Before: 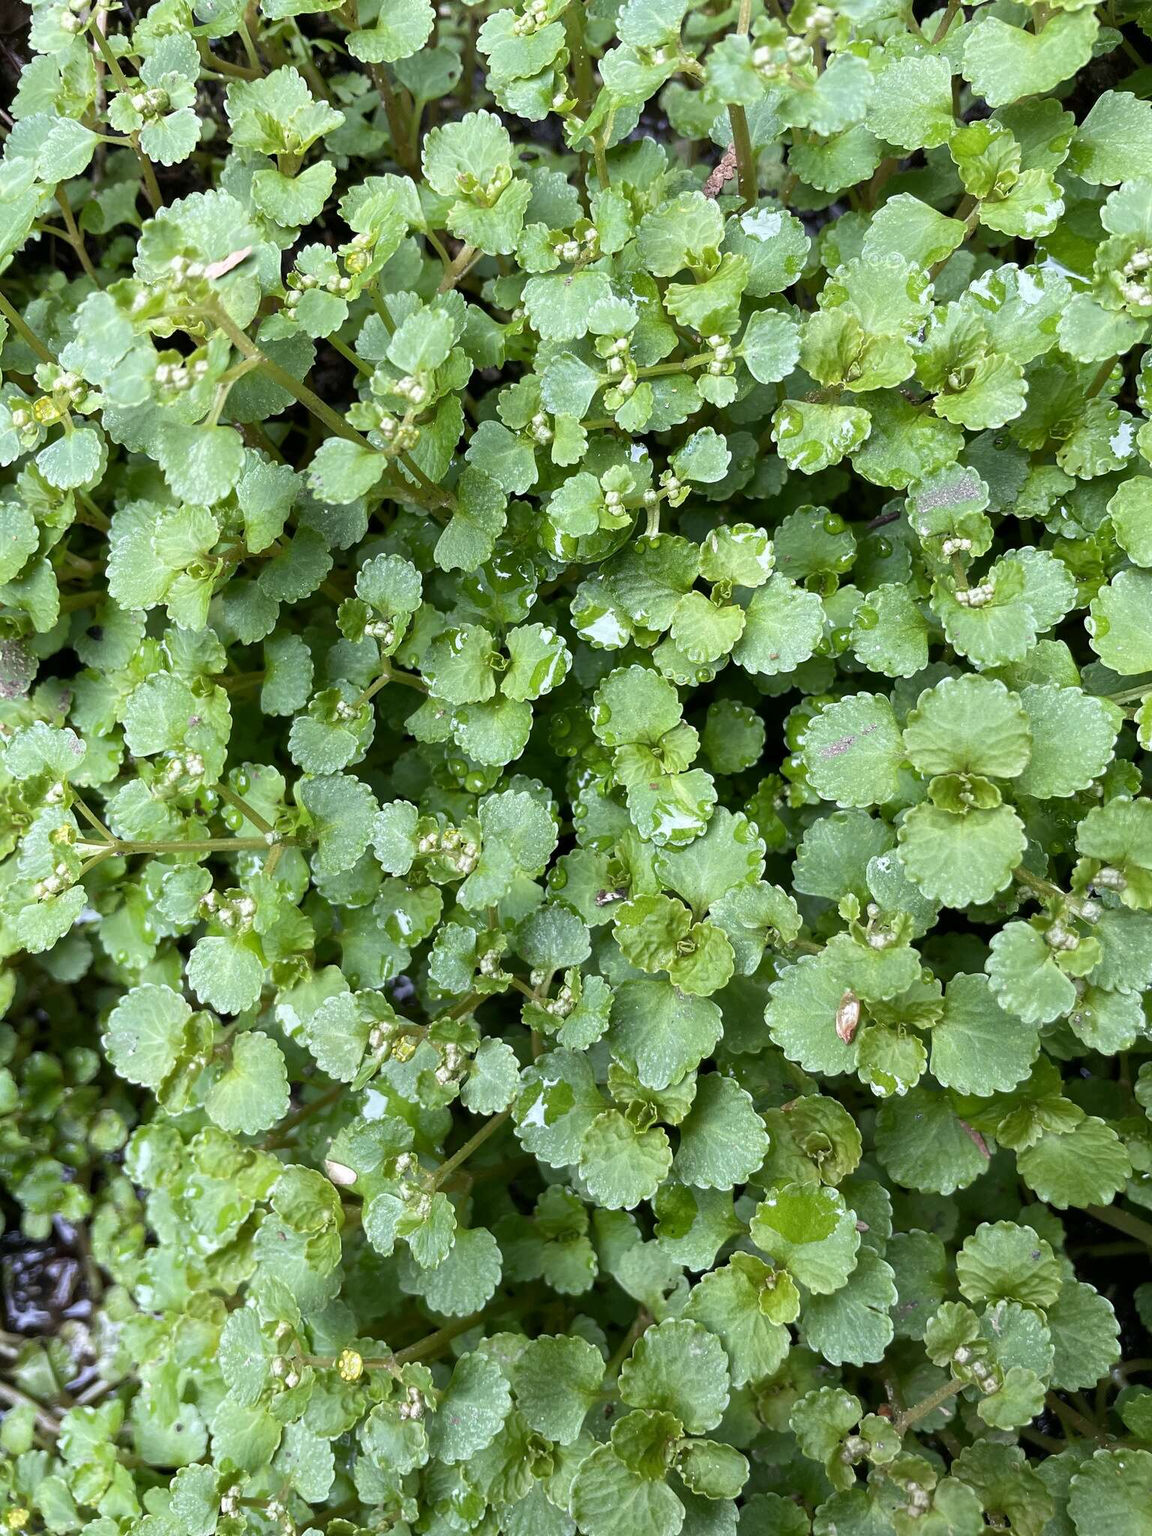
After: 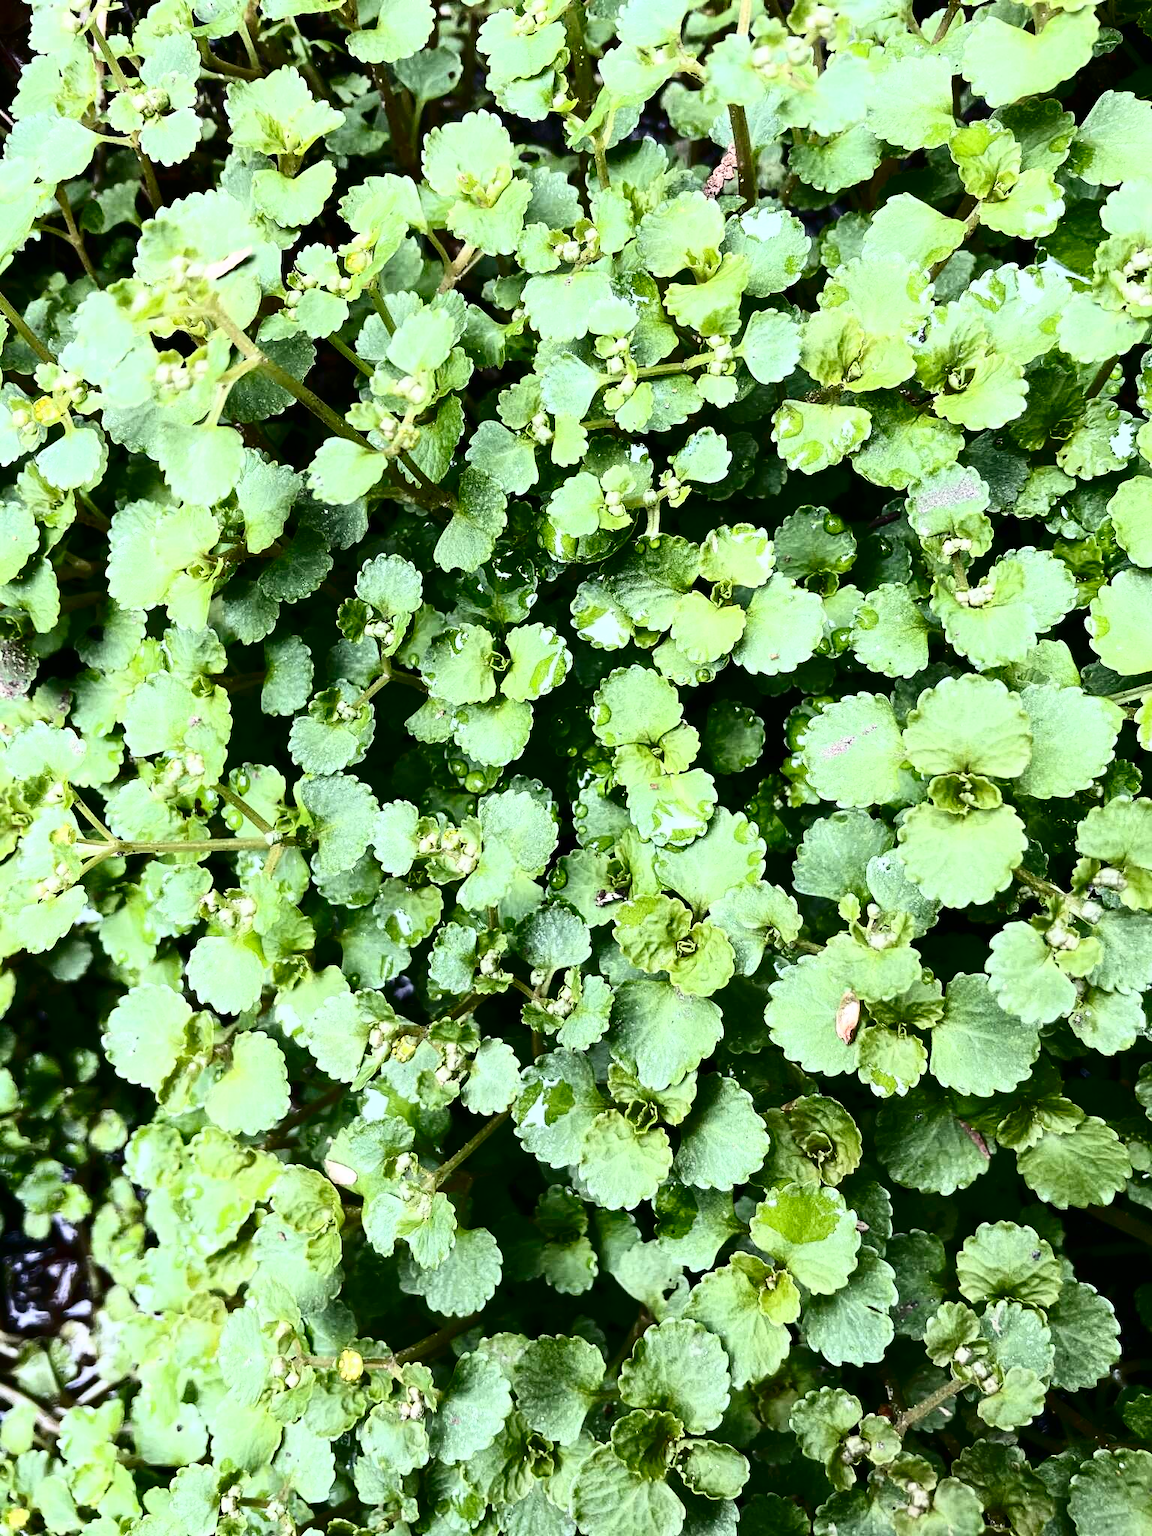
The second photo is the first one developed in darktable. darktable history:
tone curve: curves: ch0 [(0, 0) (0.003, 0.004) (0.011, 0.006) (0.025, 0.008) (0.044, 0.012) (0.069, 0.017) (0.1, 0.021) (0.136, 0.029) (0.177, 0.043) (0.224, 0.062) (0.277, 0.108) (0.335, 0.166) (0.399, 0.301) (0.468, 0.467) (0.543, 0.64) (0.623, 0.803) (0.709, 0.908) (0.801, 0.969) (0.898, 0.988) (1, 1)], color space Lab, independent channels, preserve colors none
